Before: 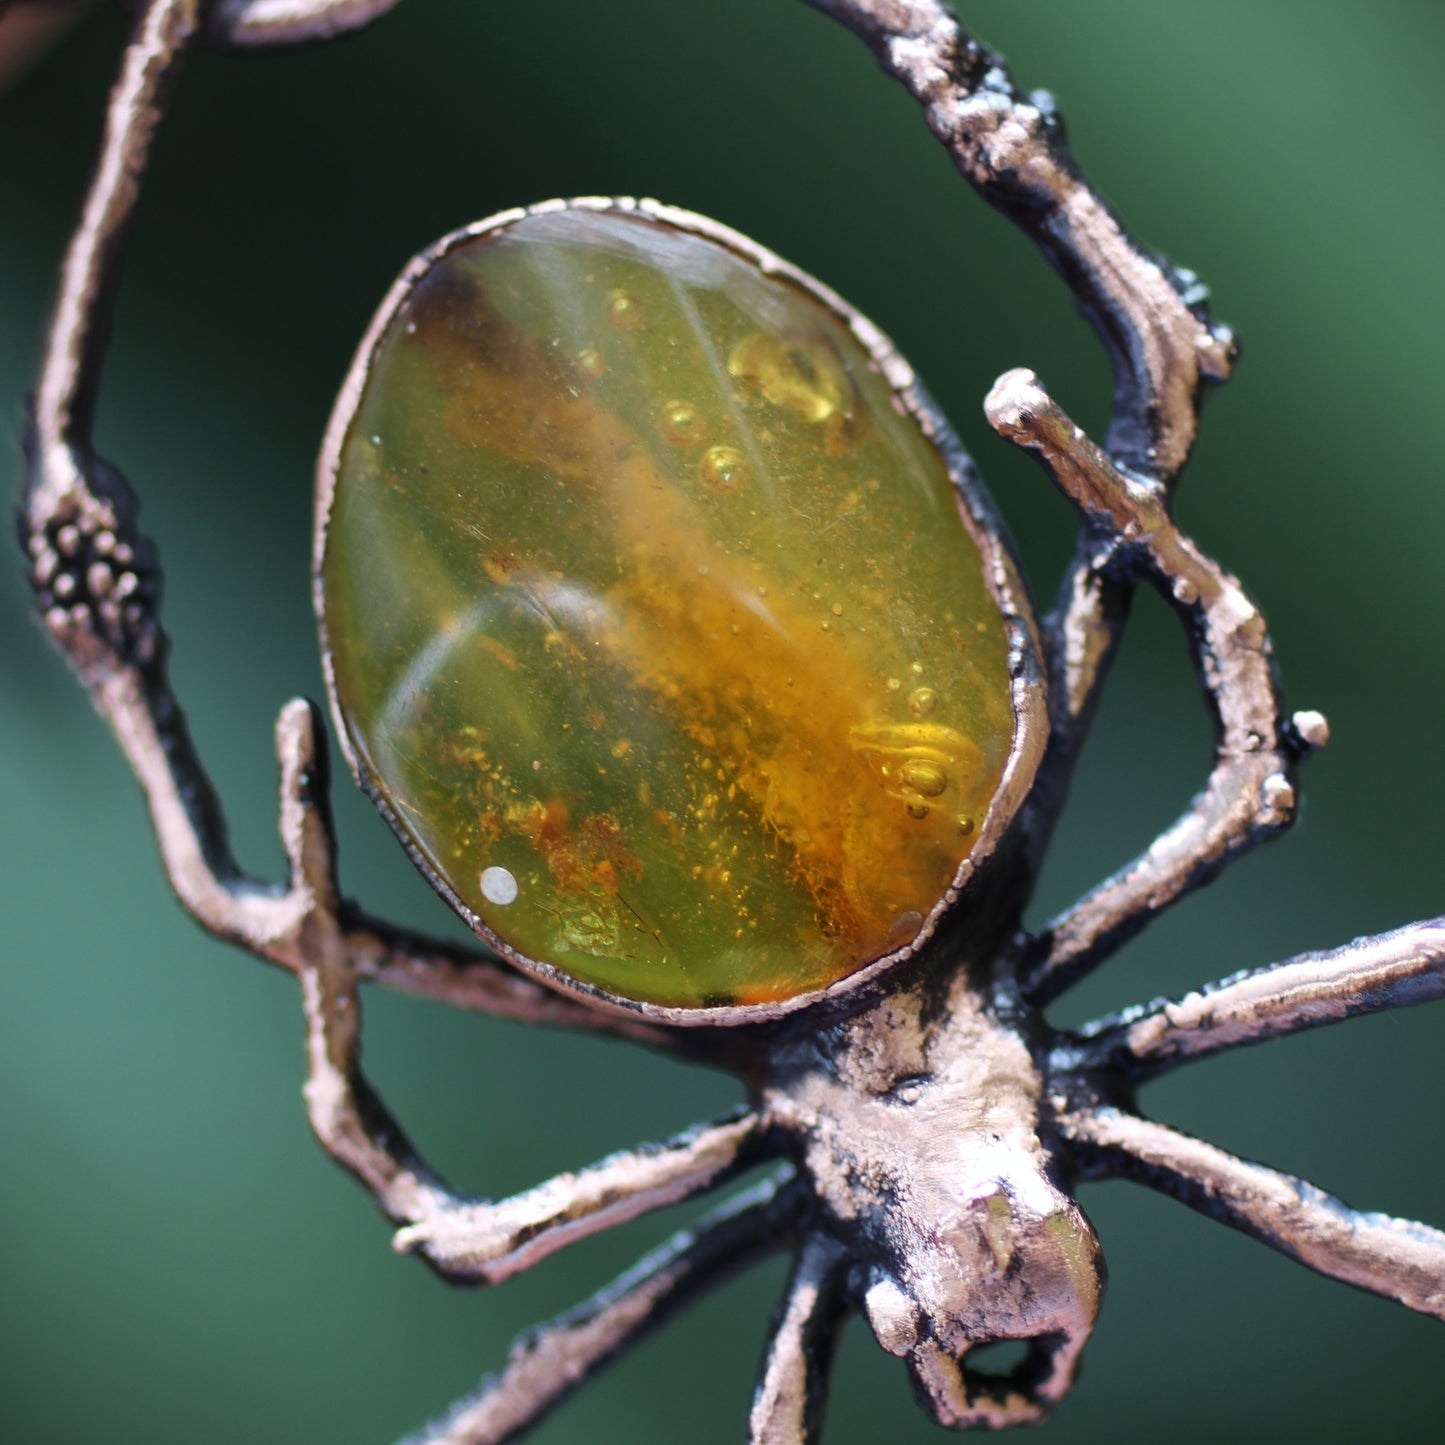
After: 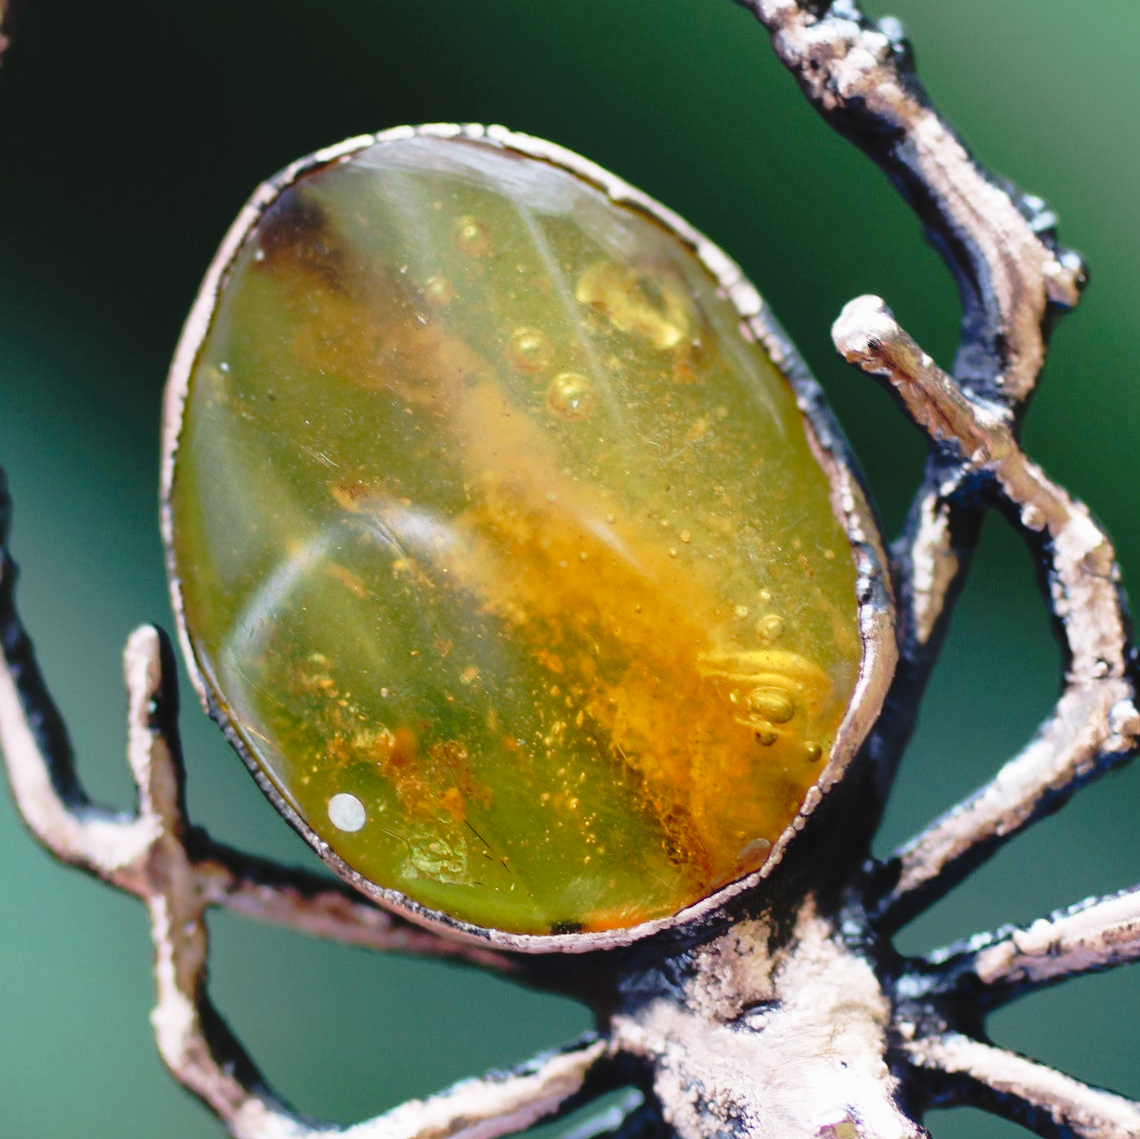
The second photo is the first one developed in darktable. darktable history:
exposure: exposure 0.201 EV, compensate highlight preservation false
crop and rotate: left 10.547%, top 5.096%, right 10.5%, bottom 16.055%
tone curve: curves: ch0 [(0, 0.029) (0.168, 0.142) (0.359, 0.44) (0.469, 0.544) (0.634, 0.722) (0.858, 0.903) (1, 0.968)]; ch1 [(0, 0) (0.437, 0.453) (0.472, 0.47) (0.502, 0.502) (0.54, 0.534) (0.57, 0.592) (0.618, 0.66) (0.699, 0.749) (0.859, 0.899) (1, 1)]; ch2 [(0, 0) (0.33, 0.301) (0.421, 0.443) (0.476, 0.498) (0.505, 0.503) (0.547, 0.557) (0.586, 0.634) (0.608, 0.676) (1, 1)], preserve colors none
